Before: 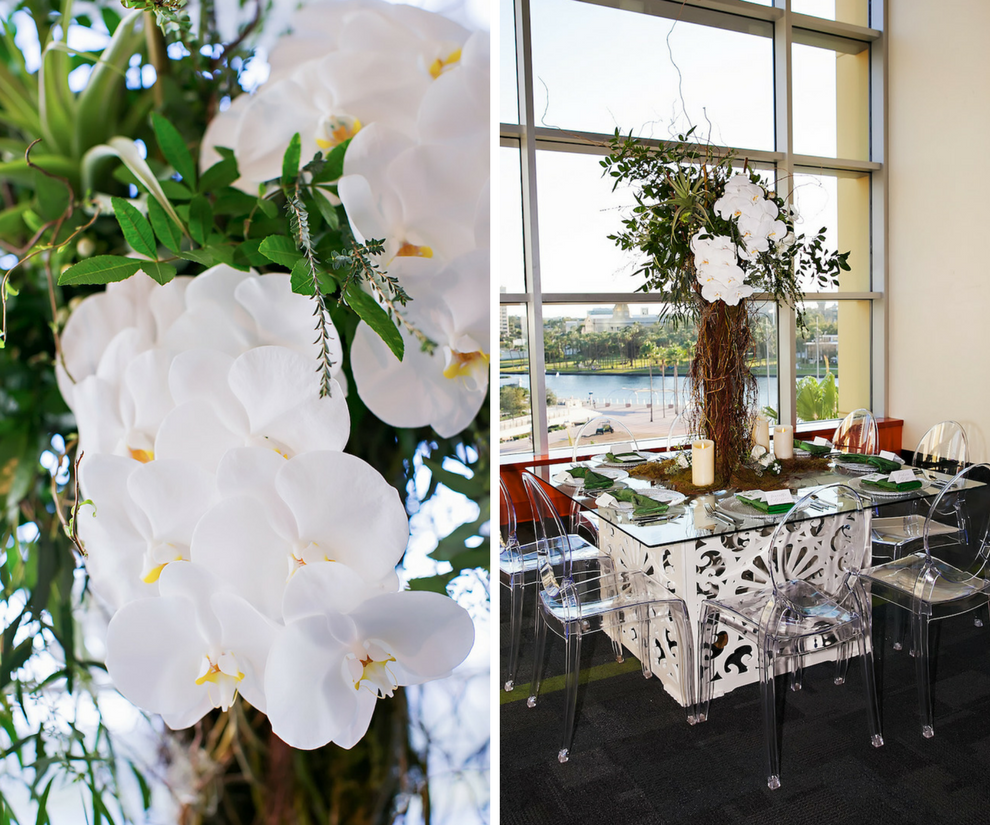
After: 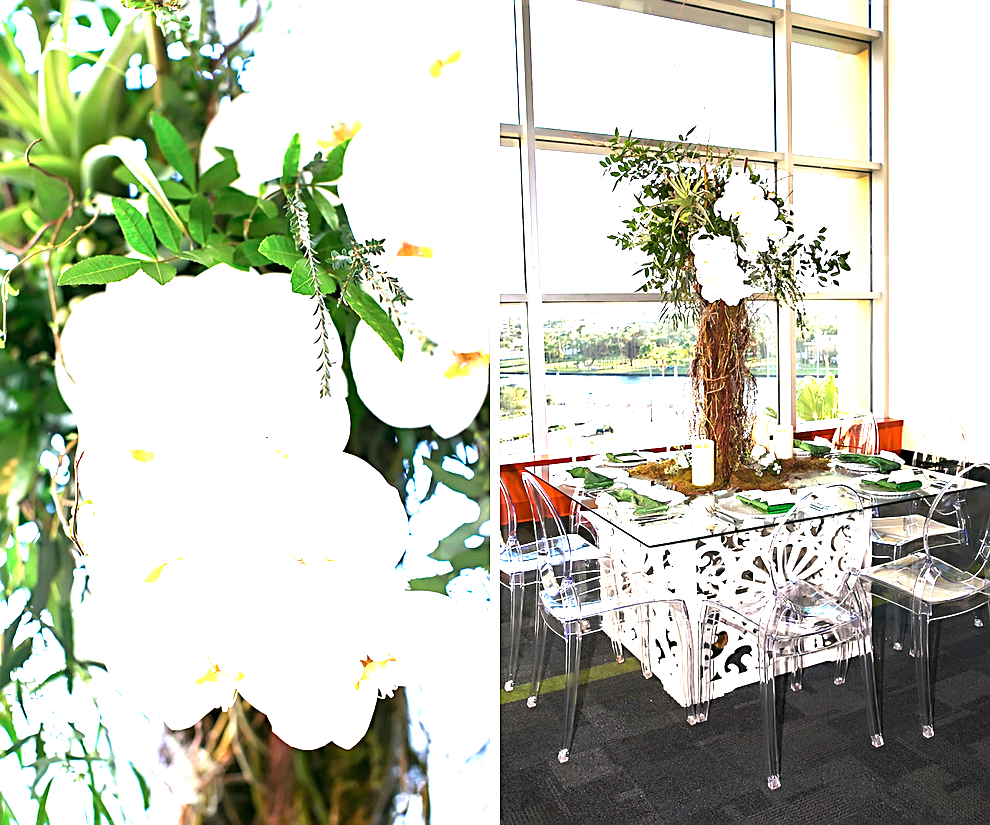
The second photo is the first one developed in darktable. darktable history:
exposure: black level correction 0, exposure 1.761 EV, compensate highlight preservation false
sharpen: amount 0.588
